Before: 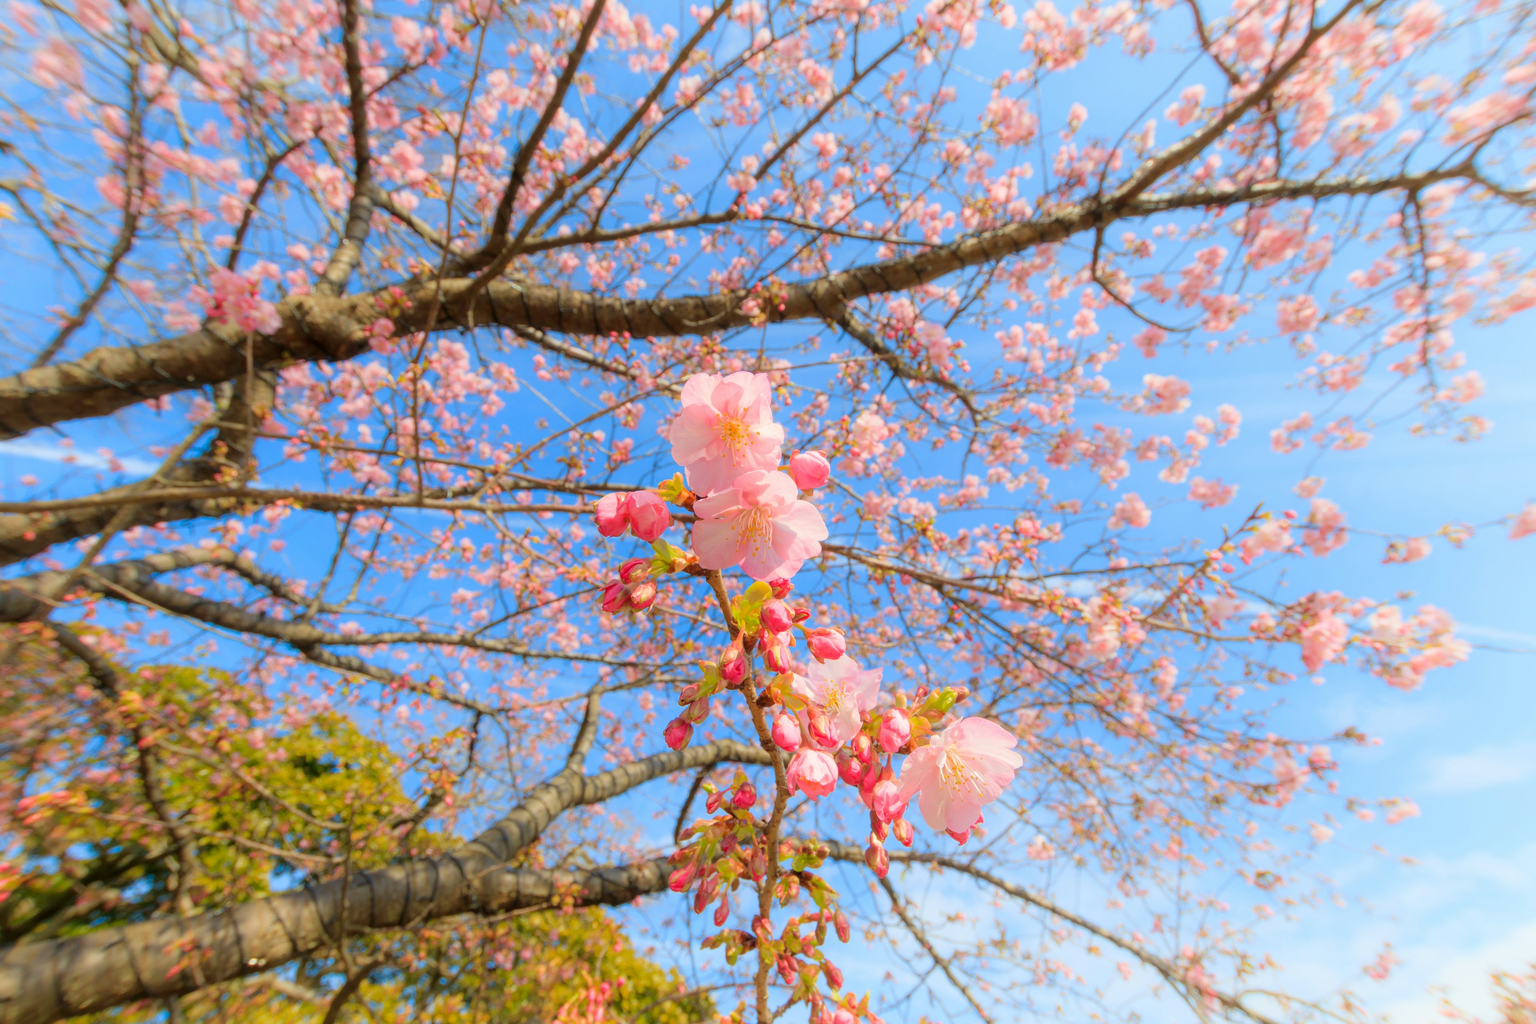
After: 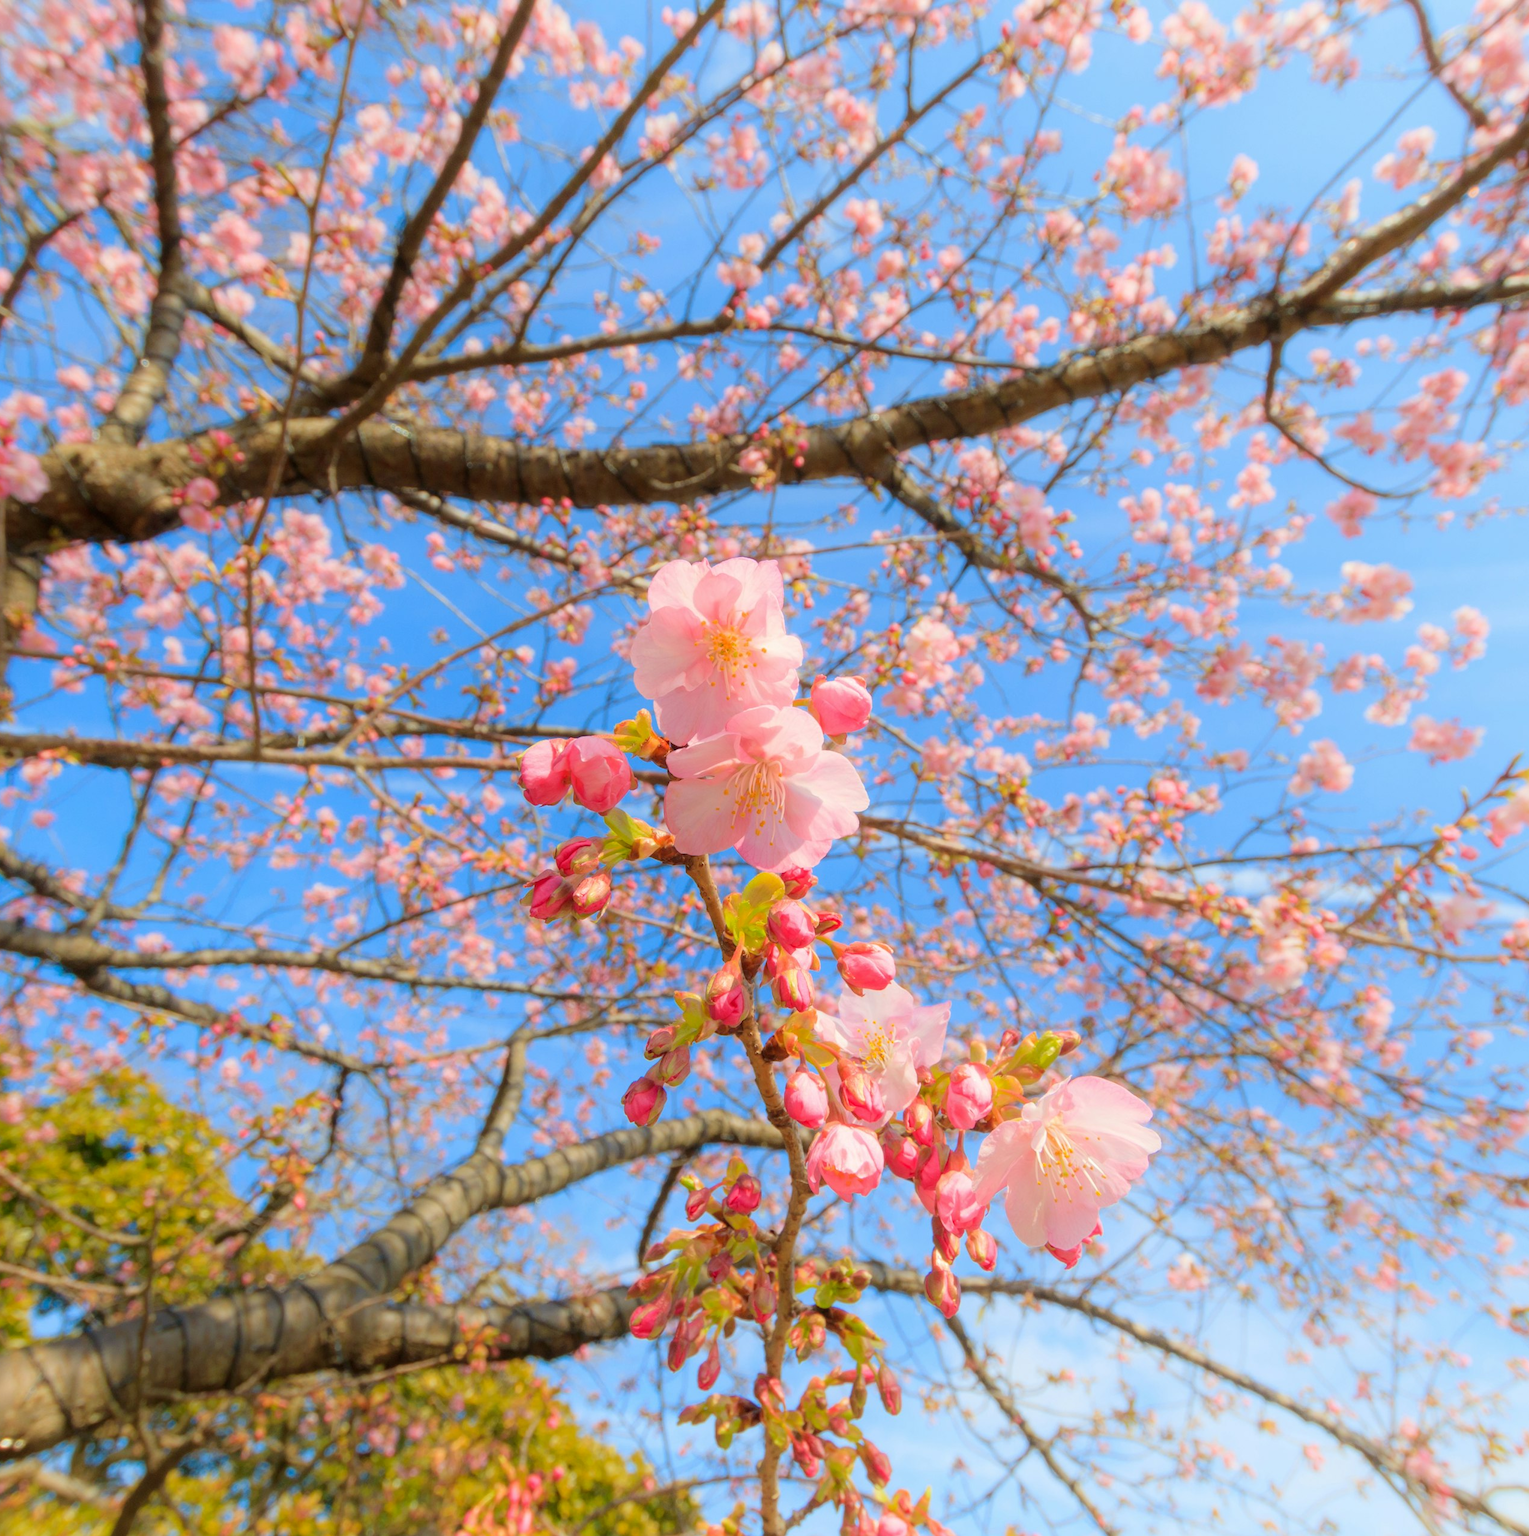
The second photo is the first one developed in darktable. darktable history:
crop and rotate: left 16.237%, right 17.367%
